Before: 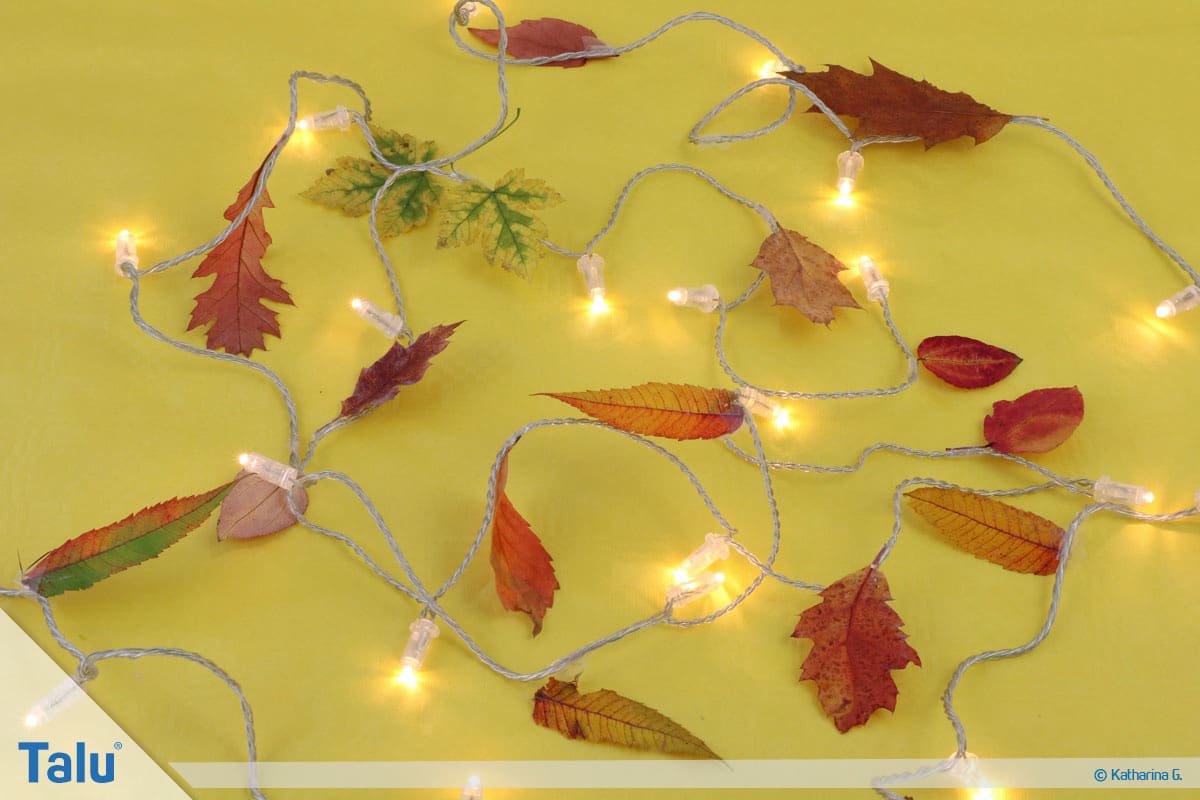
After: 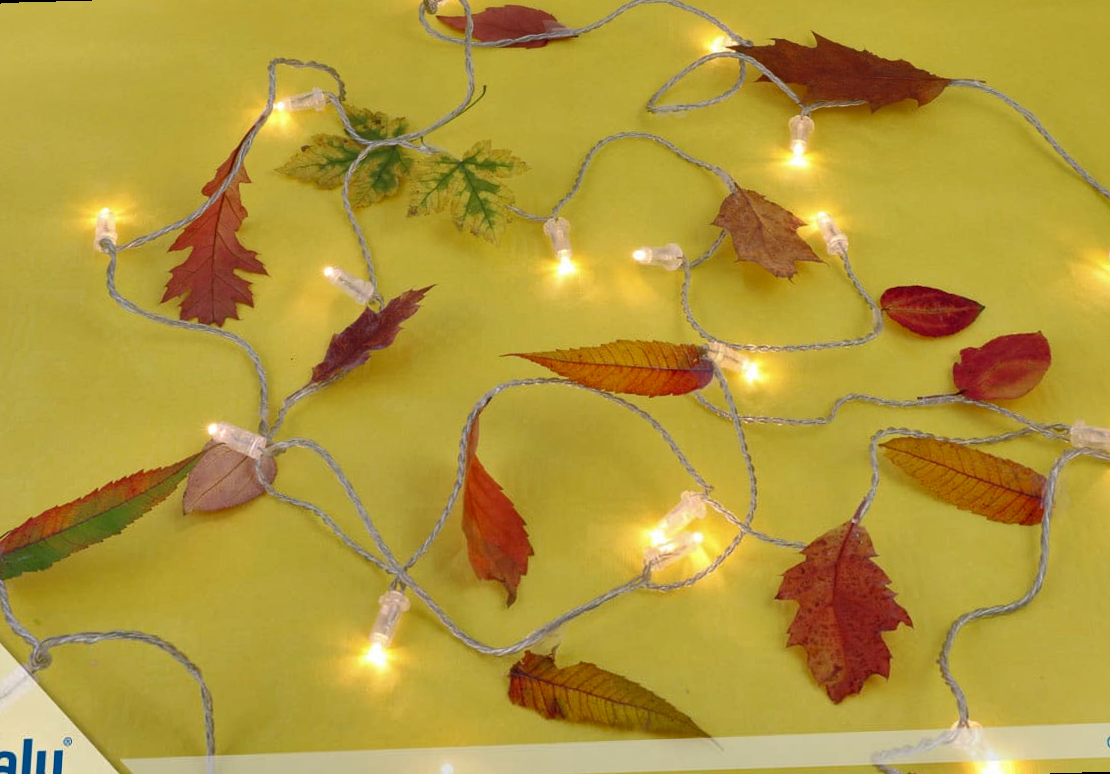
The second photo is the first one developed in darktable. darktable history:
rotate and perspective: rotation -1.68°, lens shift (vertical) -0.146, crop left 0.049, crop right 0.912, crop top 0.032, crop bottom 0.96
shadows and highlights: shadows 40, highlights -54, highlights color adjustment 46%, low approximation 0.01, soften with gaussian
